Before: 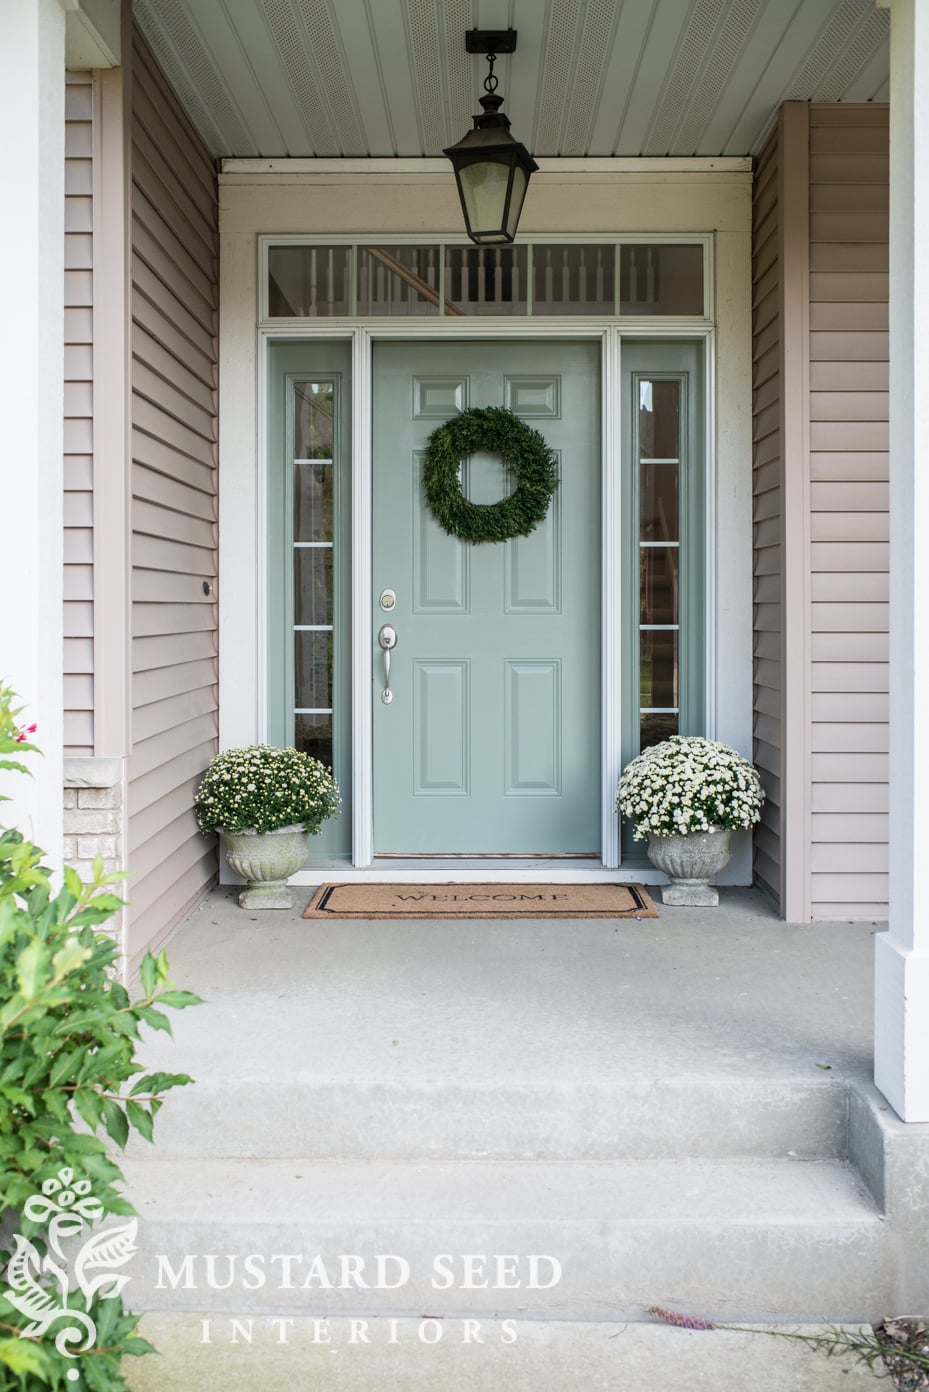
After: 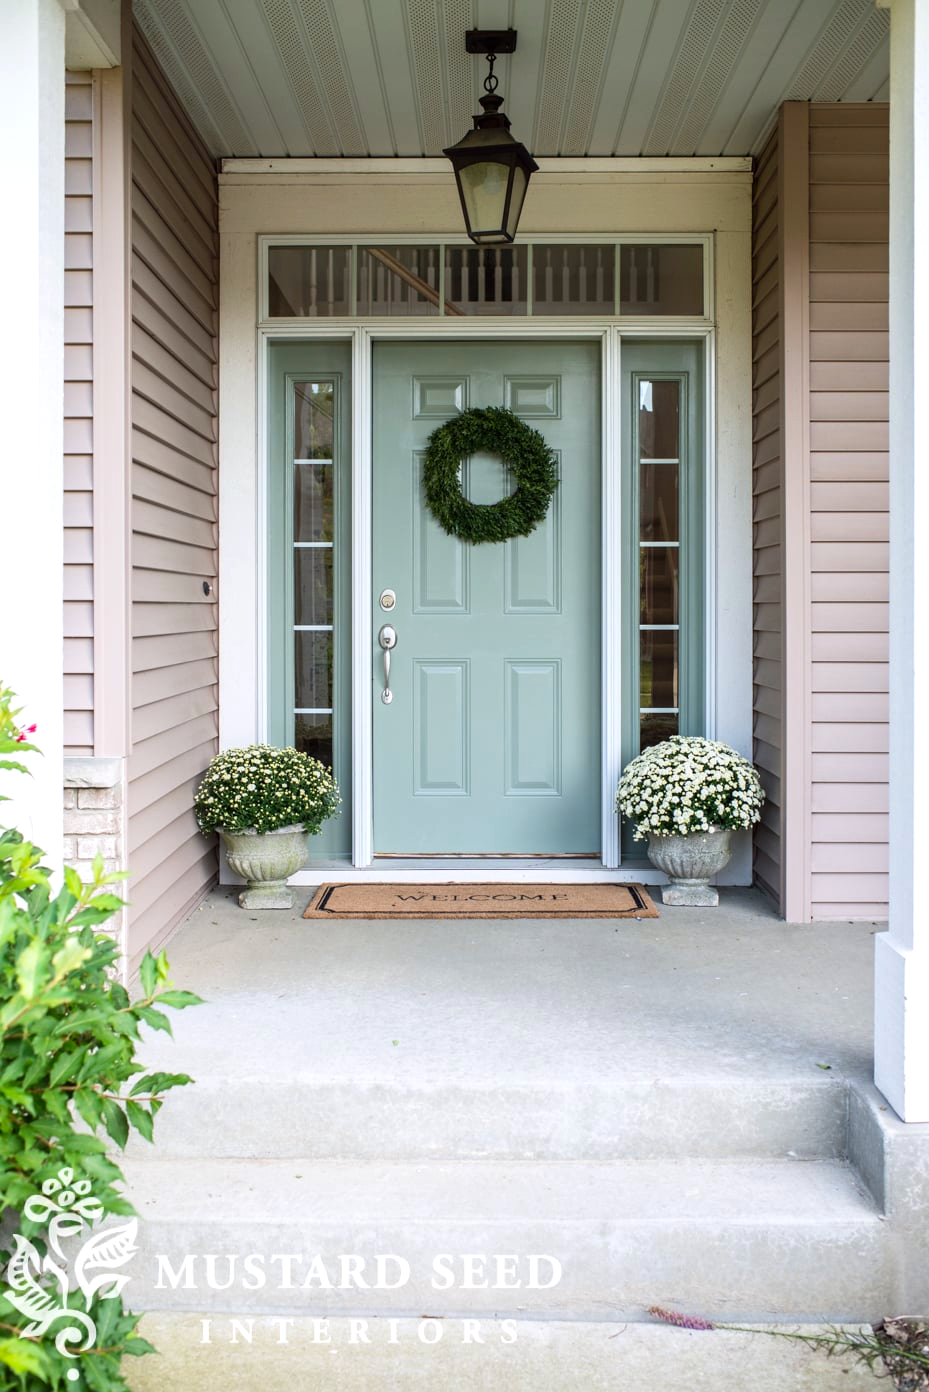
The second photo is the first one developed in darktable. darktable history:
color balance: lift [1, 1.001, 0.999, 1.001], gamma [1, 1.004, 1.007, 0.993], gain [1, 0.991, 0.987, 1.013], contrast 7.5%, contrast fulcrum 10%, output saturation 115%
